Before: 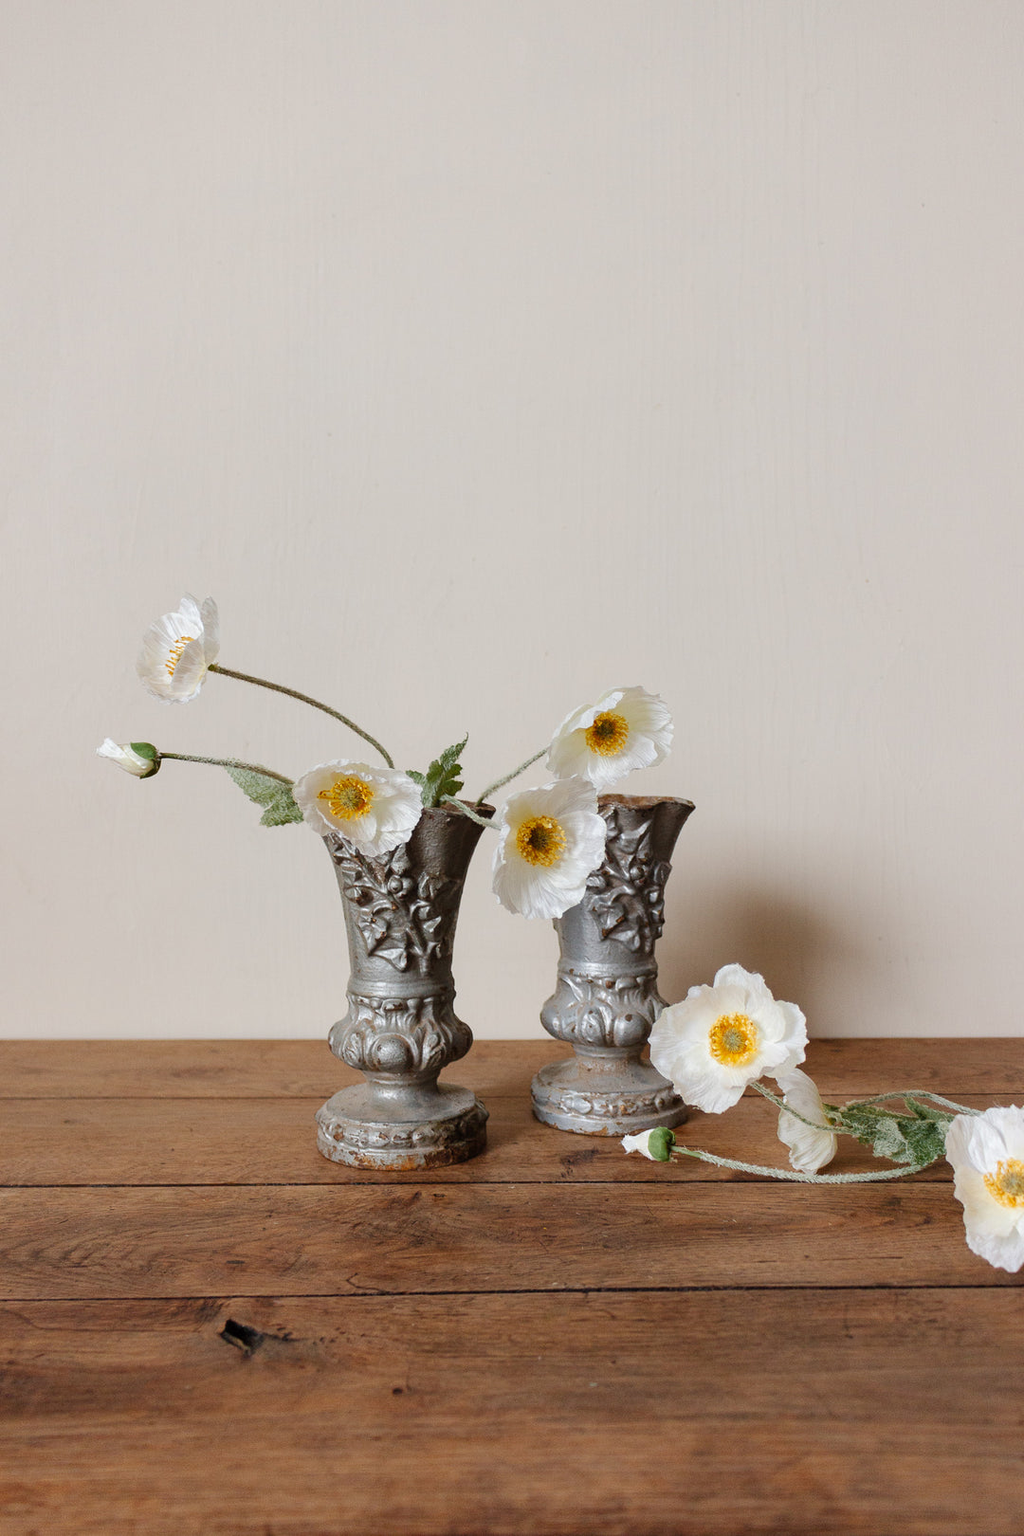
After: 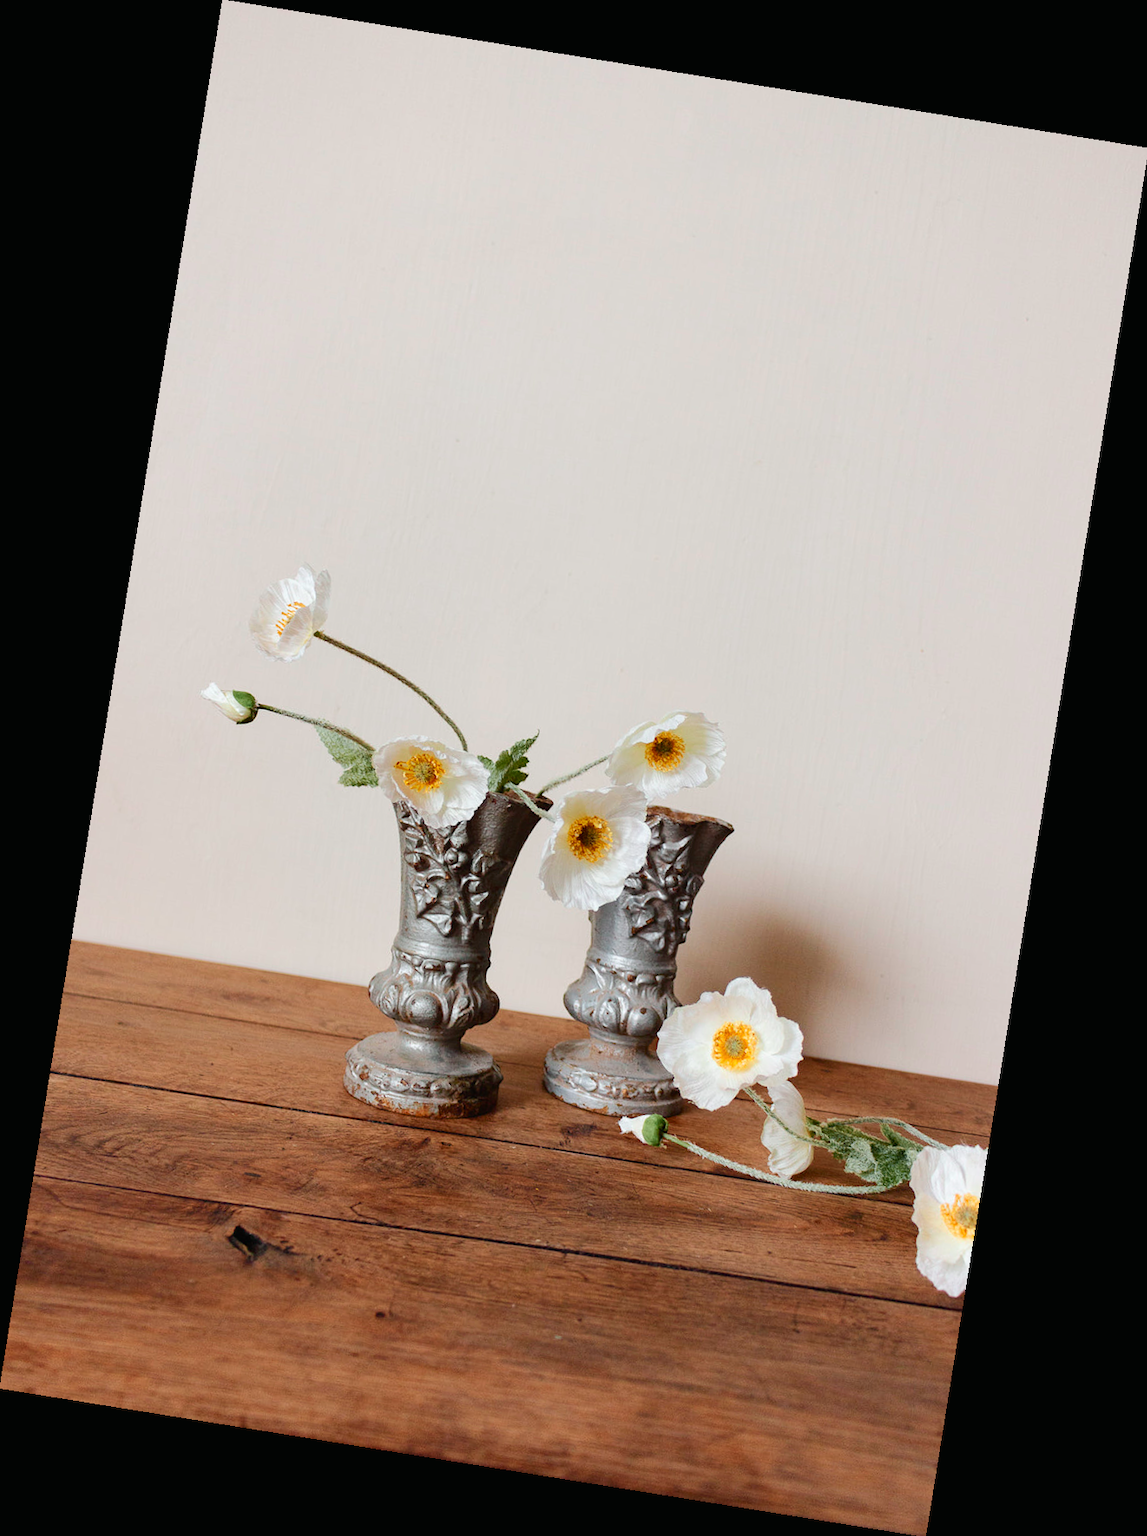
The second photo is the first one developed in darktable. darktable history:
rotate and perspective: rotation 9.12°, automatic cropping off
tone curve: curves: ch0 [(0, 0.01) (0.037, 0.032) (0.131, 0.108) (0.275, 0.258) (0.483, 0.512) (0.61, 0.661) (0.696, 0.742) (0.792, 0.834) (0.911, 0.936) (0.997, 0.995)]; ch1 [(0, 0) (0.308, 0.29) (0.425, 0.411) (0.503, 0.502) (0.529, 0.543) (0.683, 0.706) (0.746, 0.77) (1, 1)]; ch2 [(0, 0) (0.225, 0.214) (0.334, 0.339) (0.401, 0.415) (0.485, 0.487) (0.502, 0.502) (0.525, 0.523) (0.545, 0.552) (0.587, 0.61) (0.636, 0.654) (0.711, 0.729) (0.845, 0.855) (0.998, 0.977)], color space Lab, independent channels, preserve colors none
